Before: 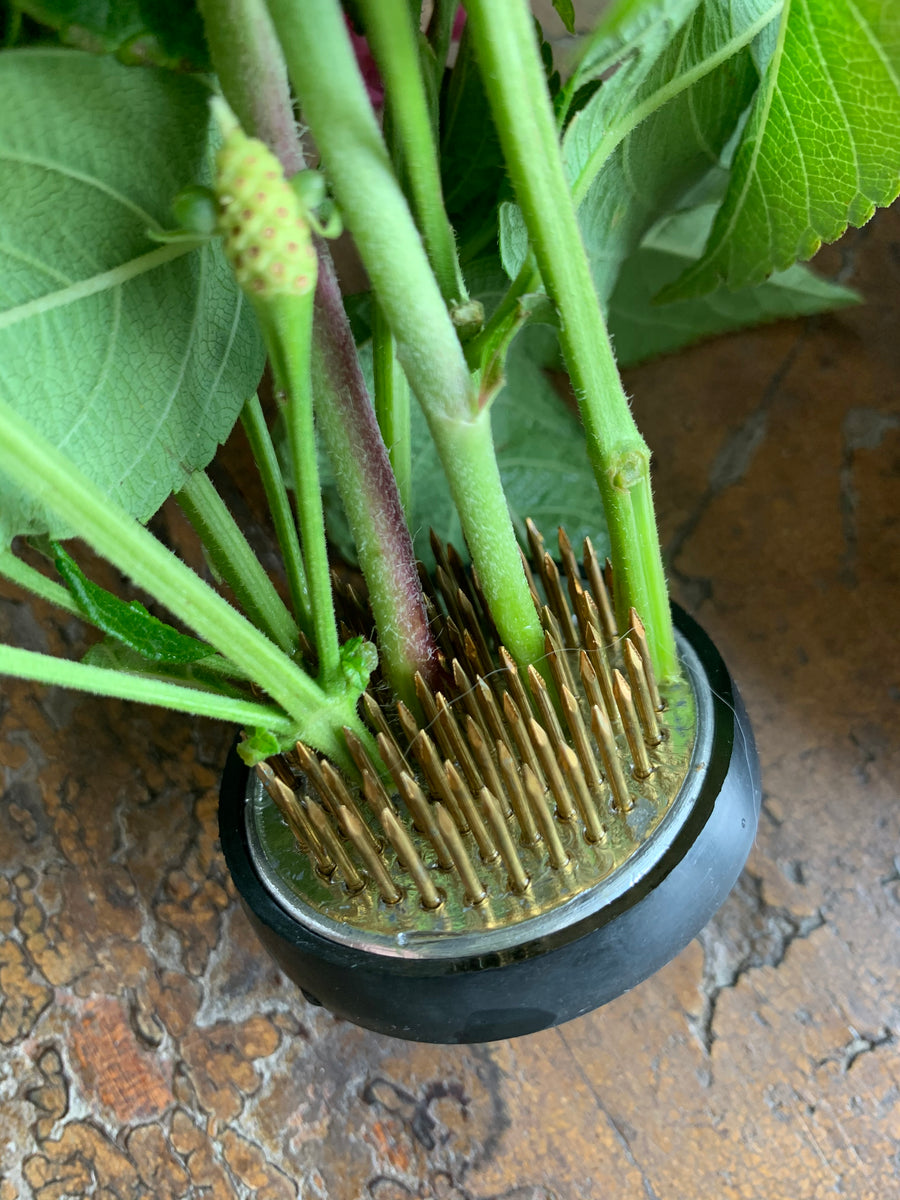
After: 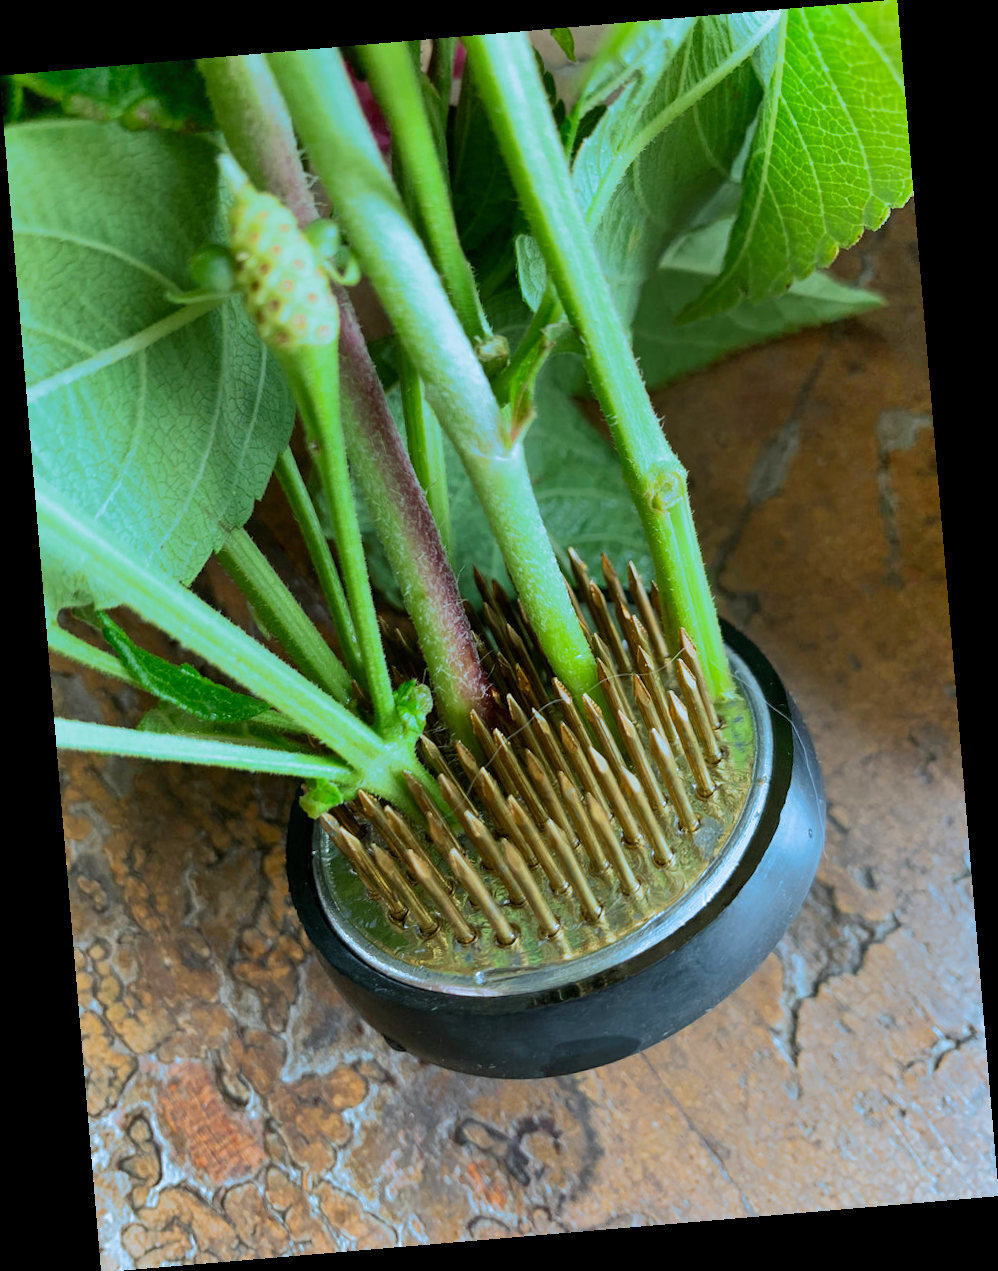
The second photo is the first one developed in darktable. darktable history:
contrast brightness saturation: saturation 0.1
rotate and perspective: rotation -4.86°, automatic cropping off
split-toning: shadows › hue 351.18°, shadows › saturation 0.86, highlights › hue 218.82°, highlights › saturation 0.73, balance -19.167
shadows and highlights: shadows 52.42, soften with gaussian
